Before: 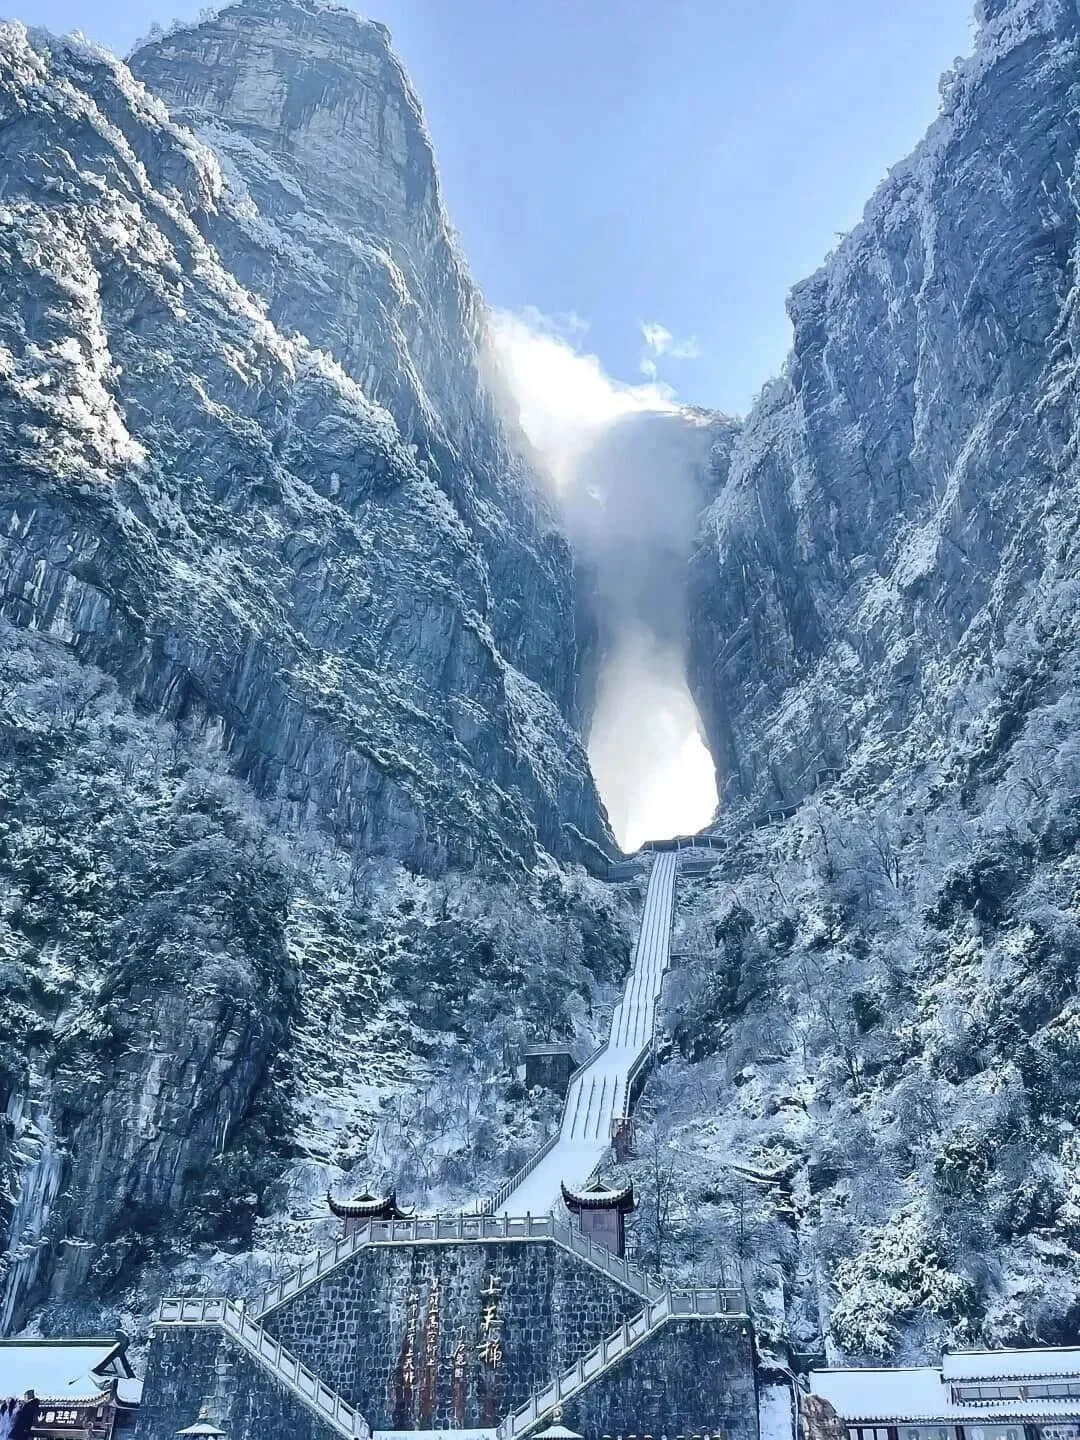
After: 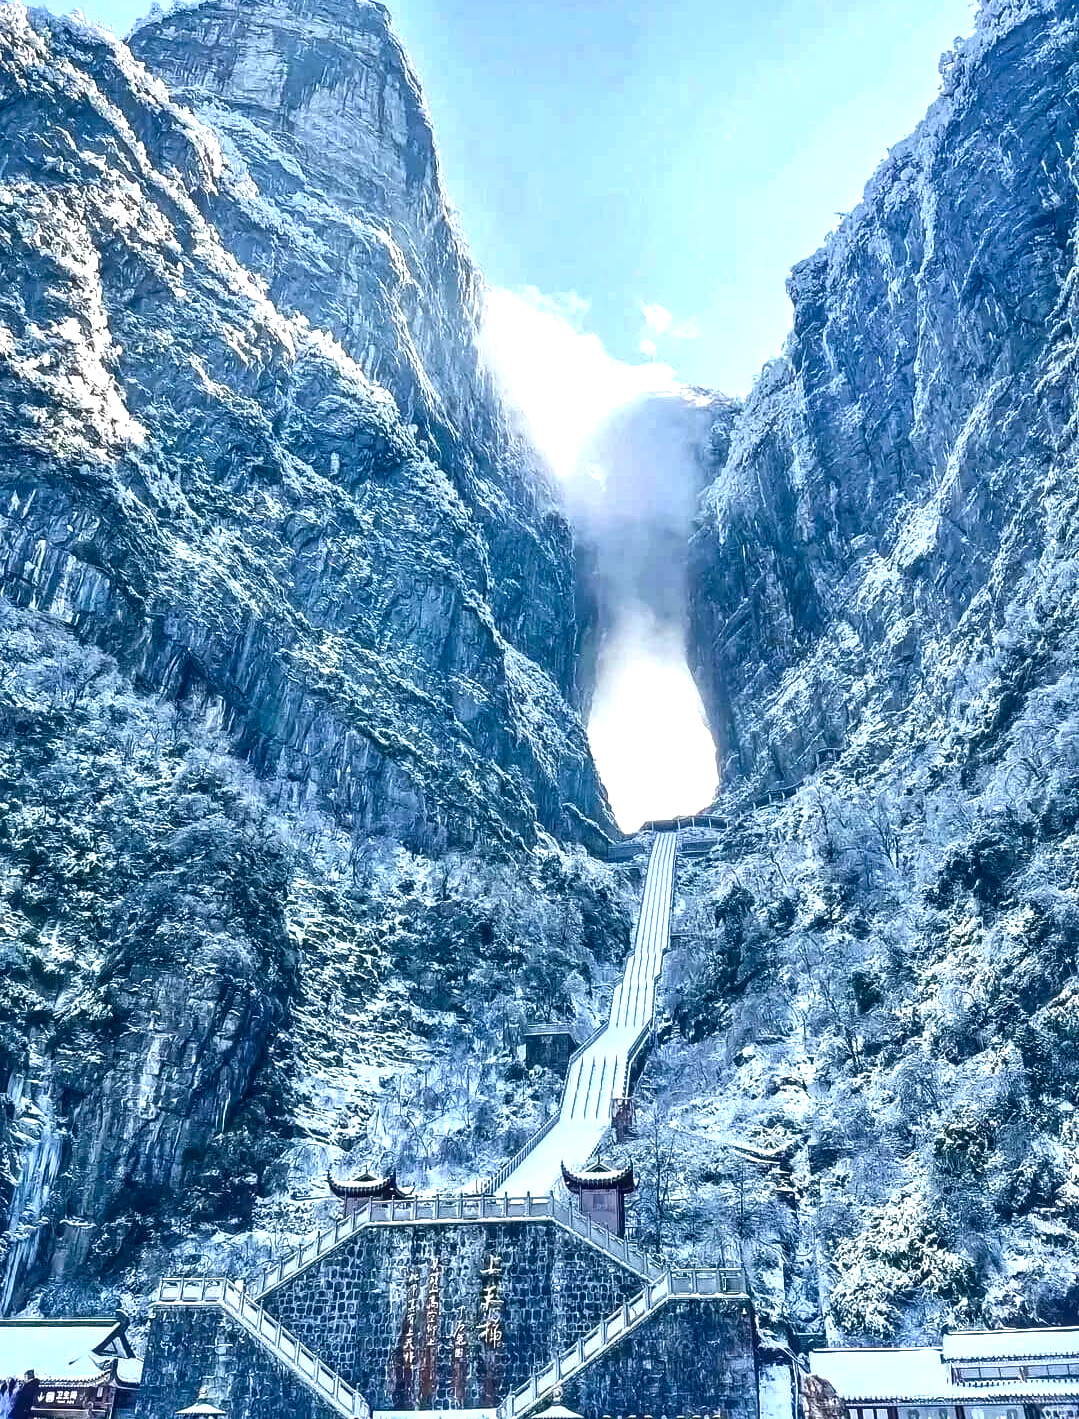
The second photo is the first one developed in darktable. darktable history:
crop: top 1.441%, right 0.008%
local contrast: on, module defaults
exposure: black level correction 0, exposure 0.695 EV, compensate exposure bias true, compensate highlight preservation false
shadows and highlights: radius 336.51, shadows 28.2, soften with gaussian
contrast brightness saturation: contrast 0.119, brightness -0.119, saturation 0.198
